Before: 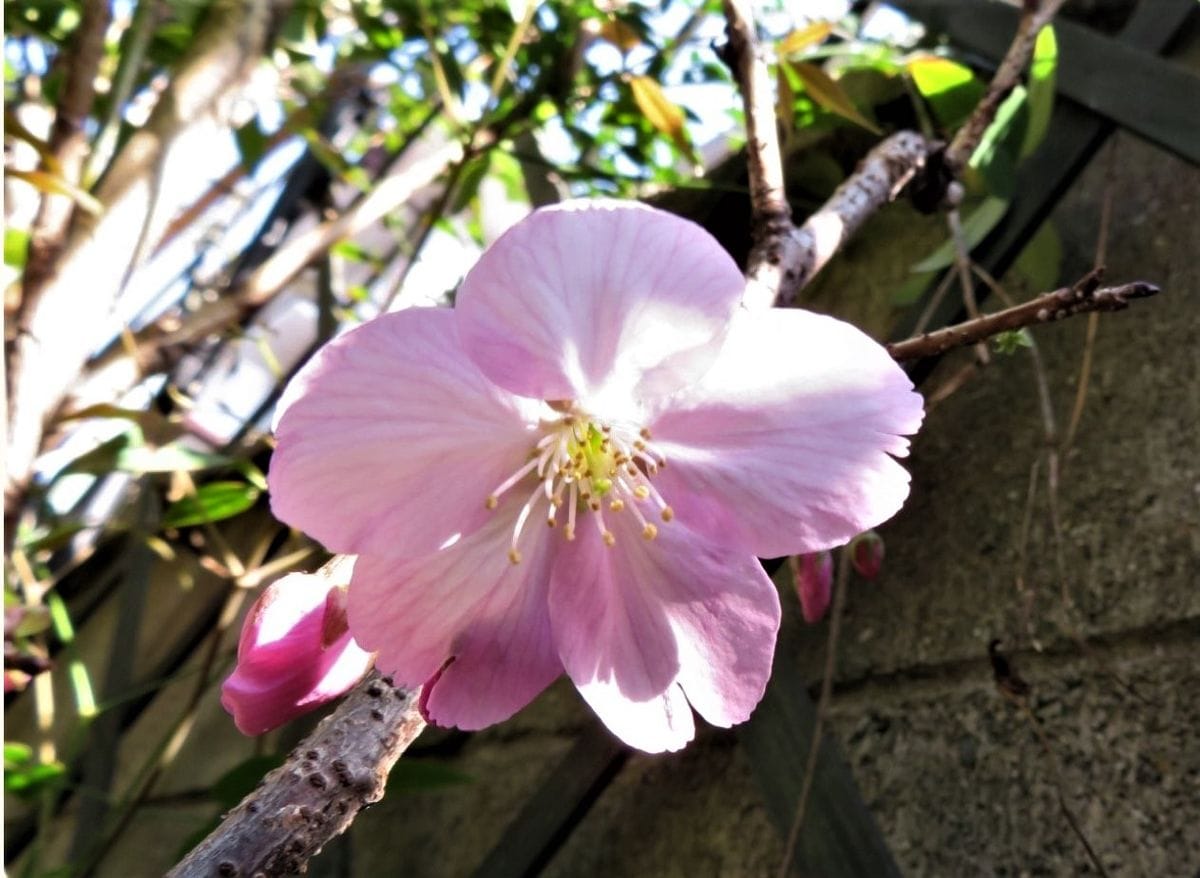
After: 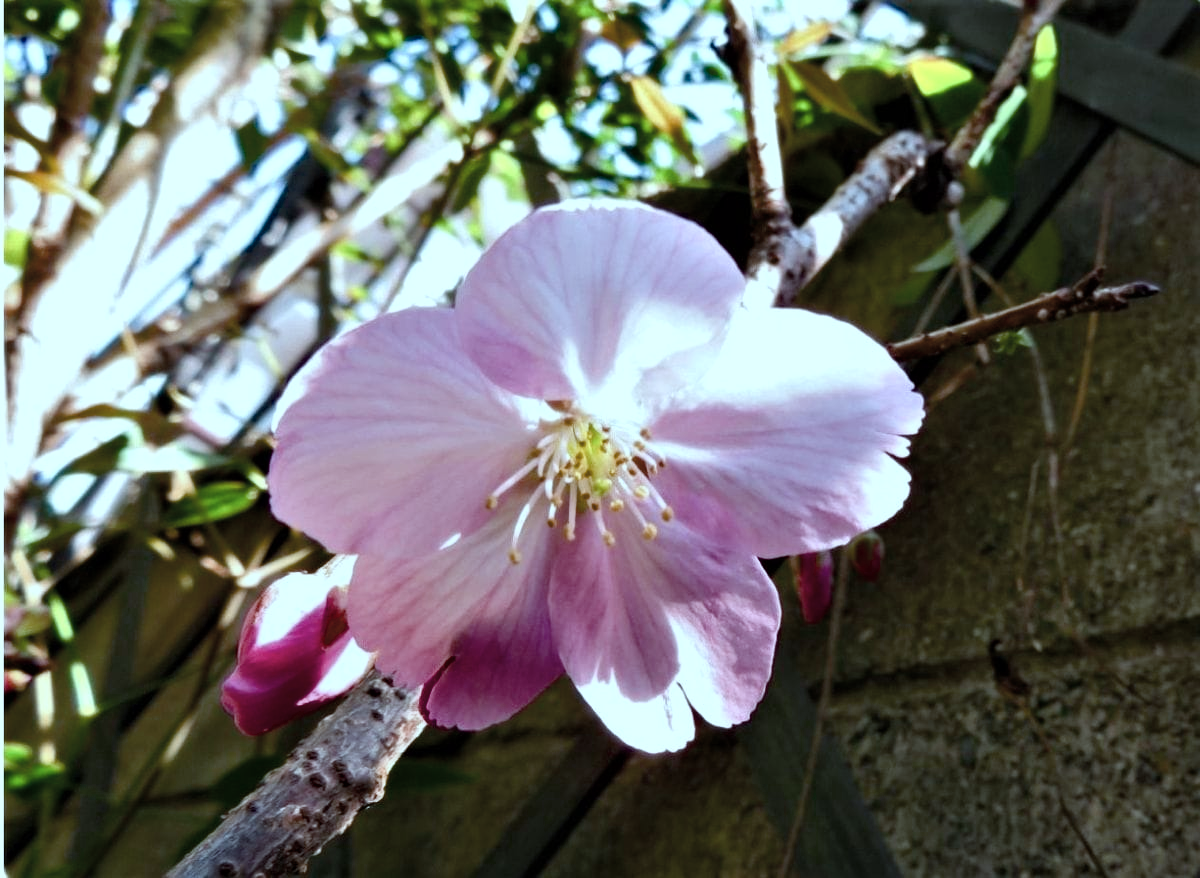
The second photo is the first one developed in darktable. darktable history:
color correction: highlights a* -13.16, highlights b* -17.81, saturation 0.709
color balance rgb: shadows lift › chroma 0.966%, shadows lift › hue 114.32°, linear chroma grading › global chroma 15.456%, perceptual saturation grading › global saturation 20%, perceptual saturation grading › highlights -25.182%, perceptual saturation grading › shadows 24.594%, saturation formula JzAzBz (2021)
